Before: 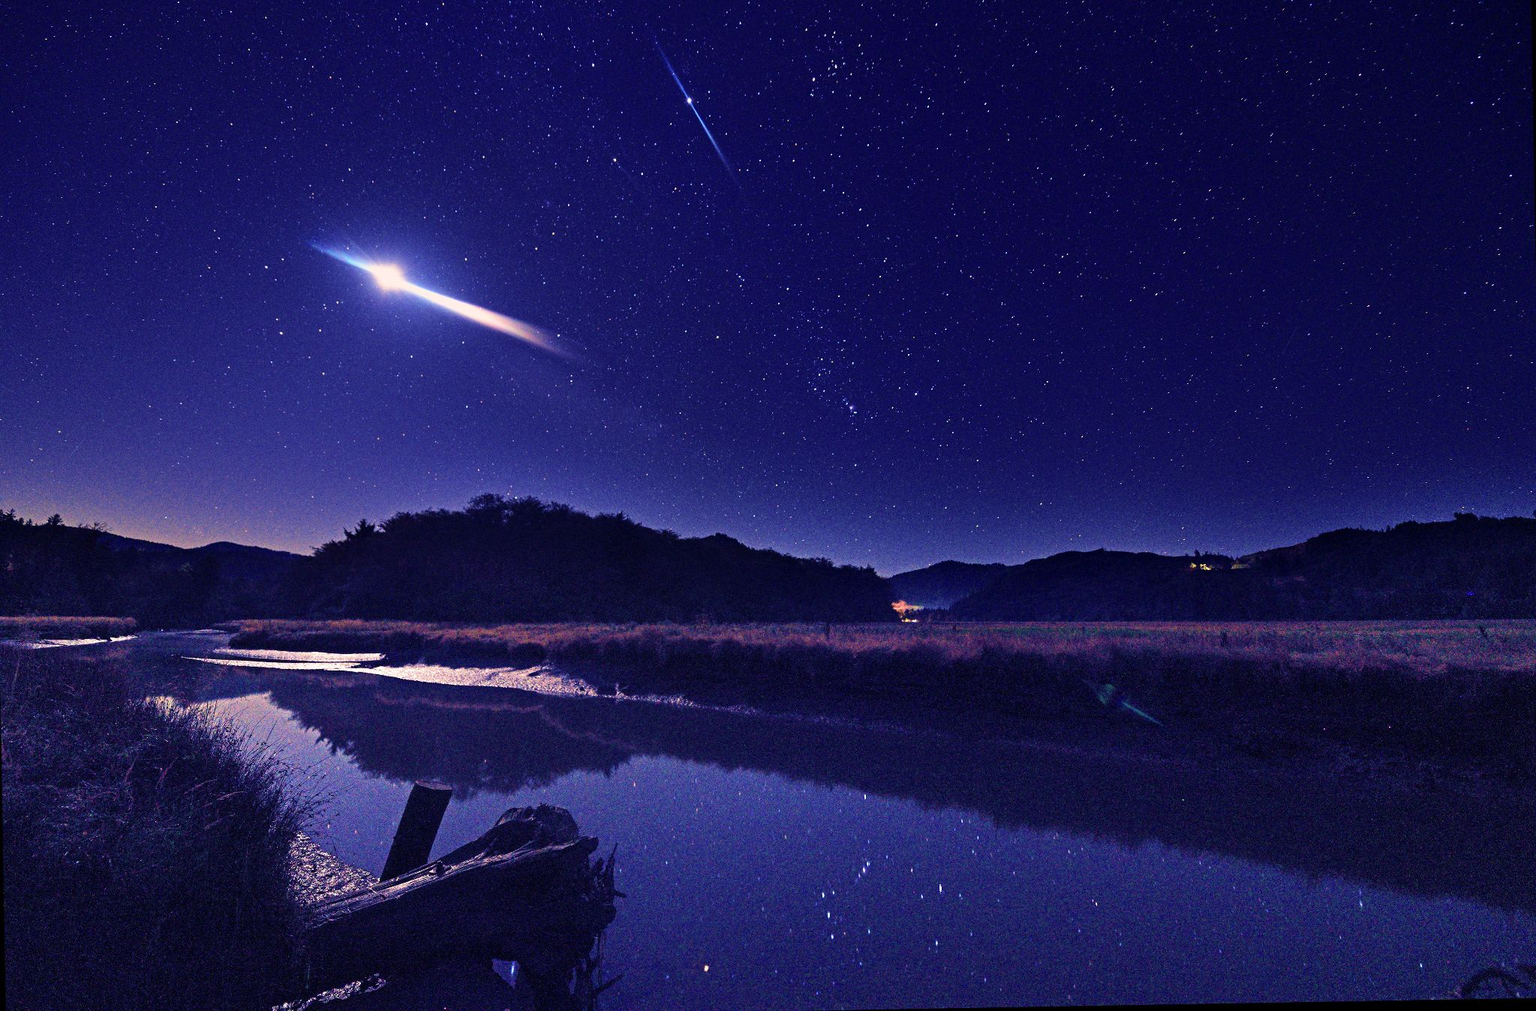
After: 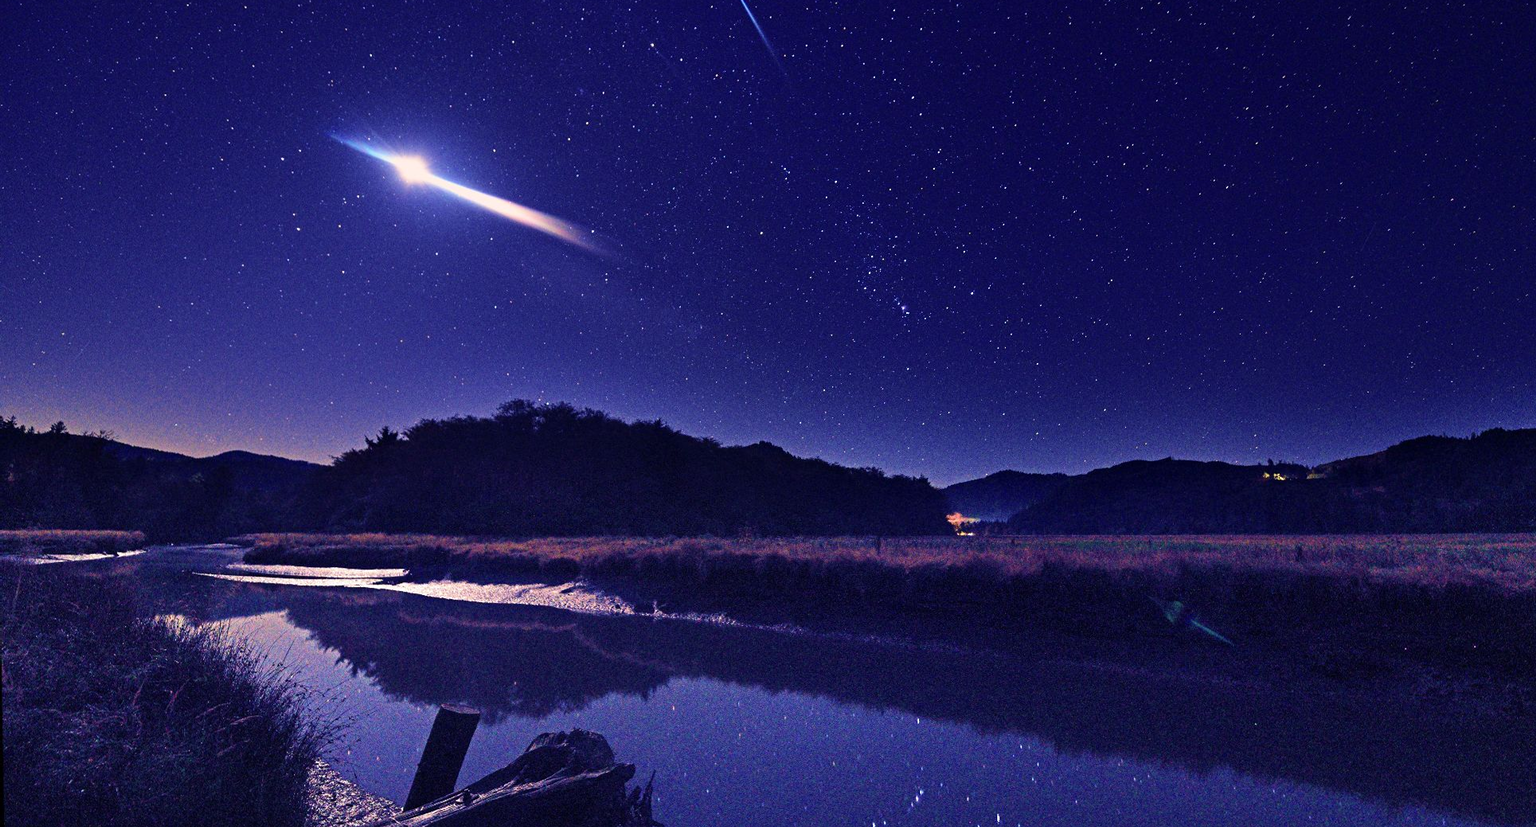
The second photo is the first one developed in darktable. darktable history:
crop and rotate: angle 0.03°, top 11.643%, right 5.651%, bottom 11.189%
